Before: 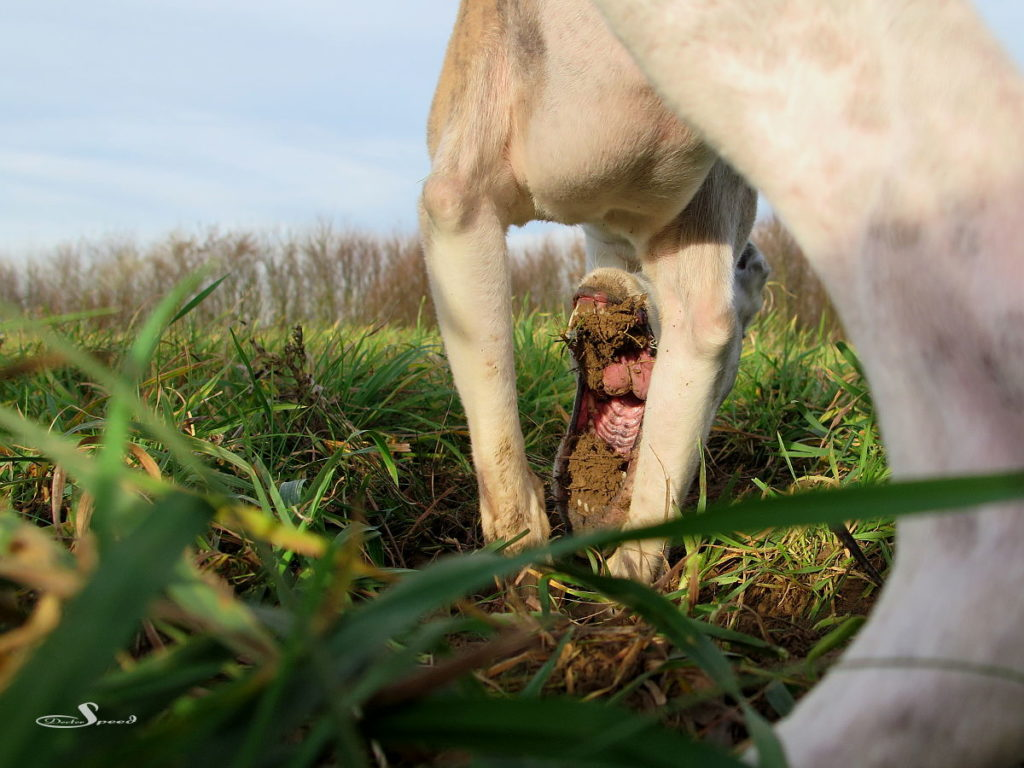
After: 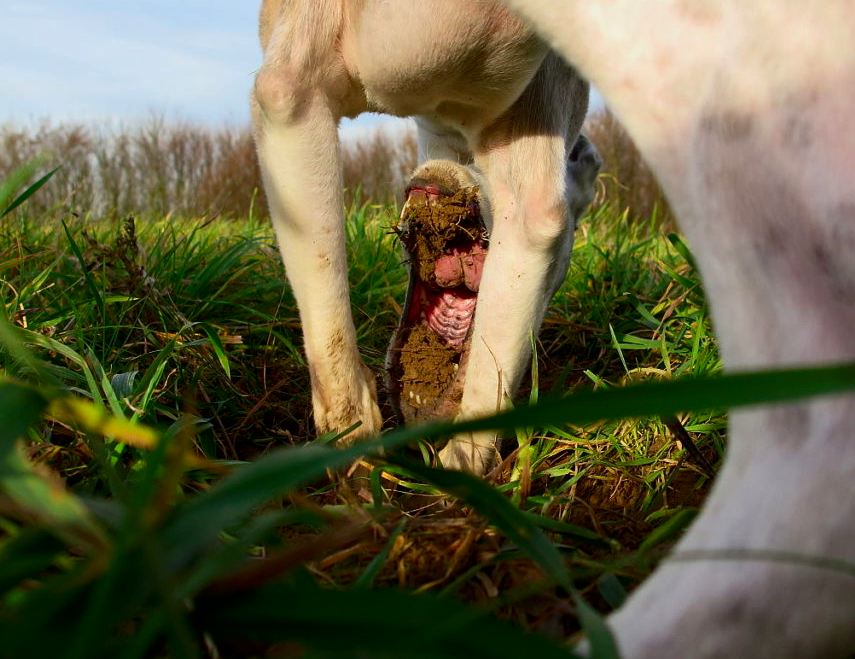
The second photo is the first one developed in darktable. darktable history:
crop: left 16.458%, top 14.078%
contrast brightness saturation: contrast 0.119, brightness -0.123, saturation 0.205
